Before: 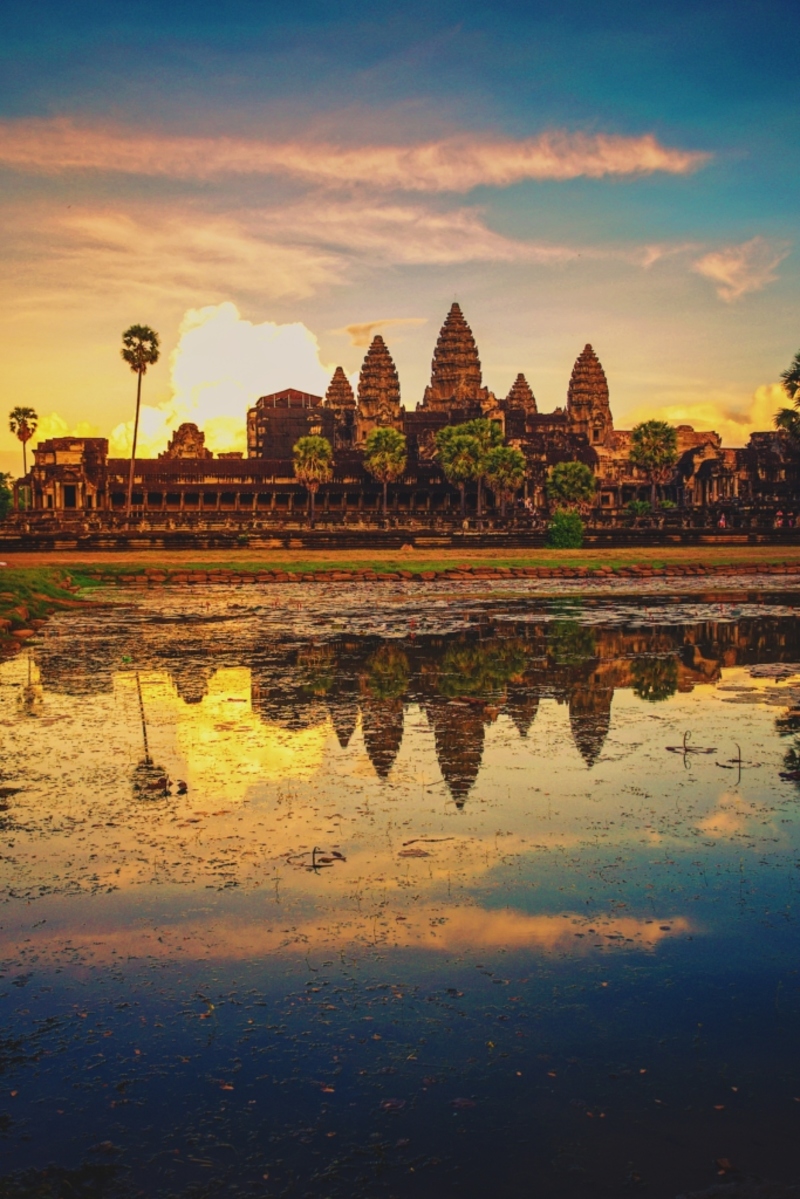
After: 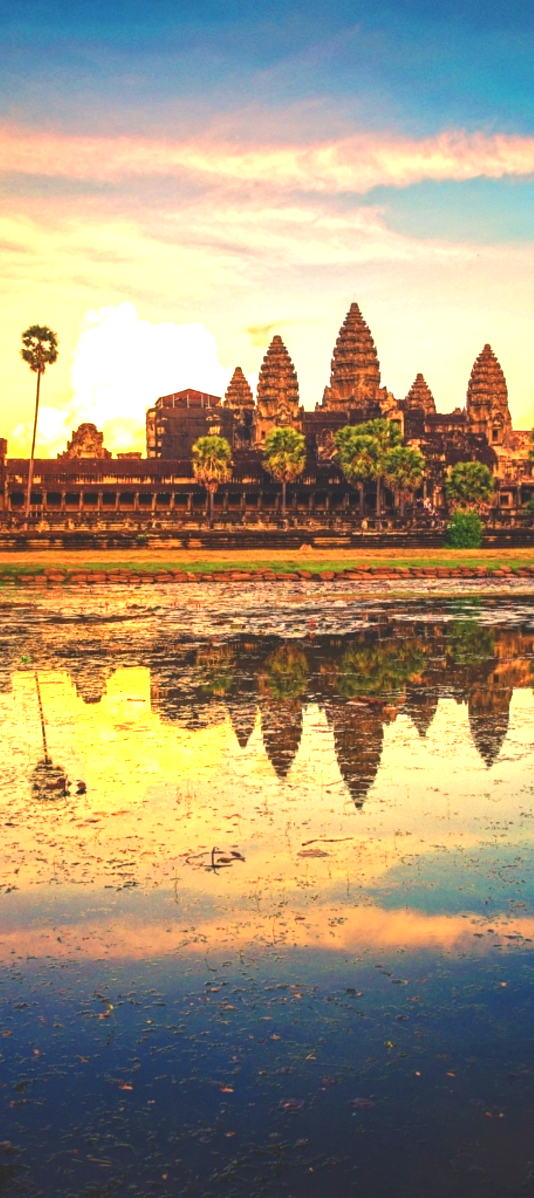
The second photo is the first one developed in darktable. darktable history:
crop and rotate: left 12.722%, right 20.464%
exposure: black level correction 0, exposure 1.198 EV, compensate exposure bias true, compensate highlight preservation false
